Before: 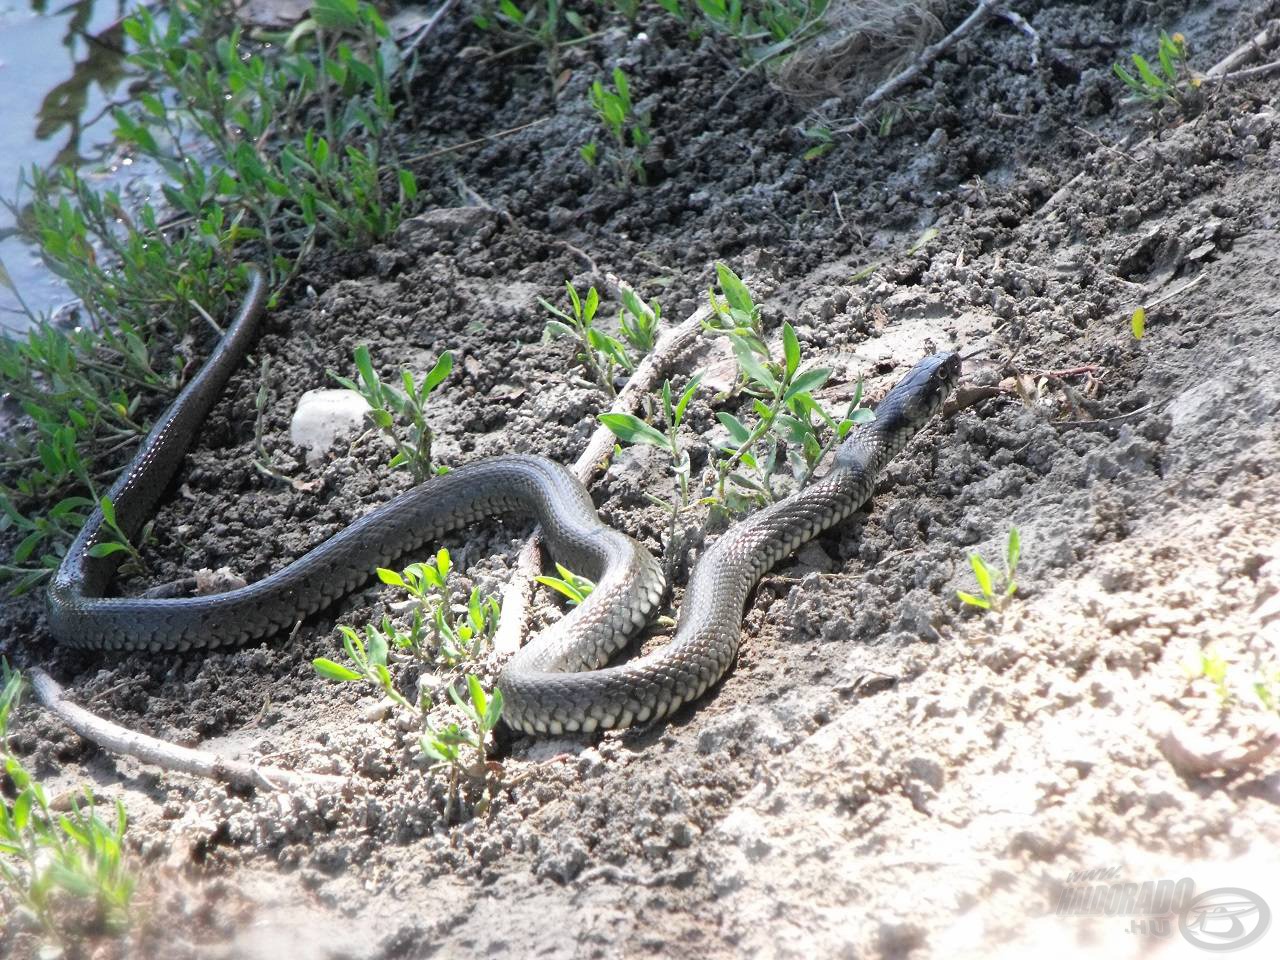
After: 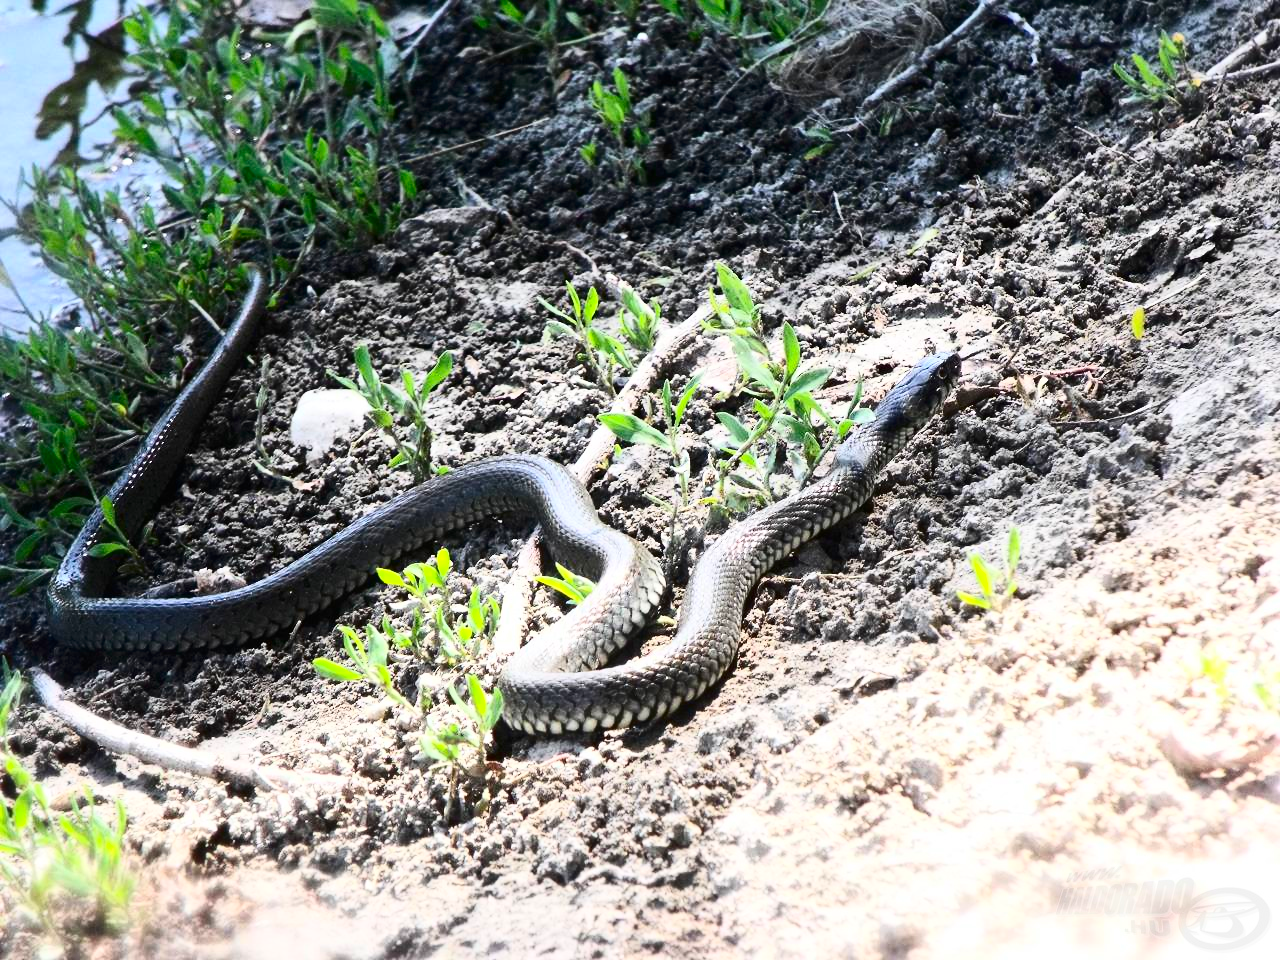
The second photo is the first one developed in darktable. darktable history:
contrast brightness saturation: contrast 0.41, brightness 0.051, saturation 0.251
